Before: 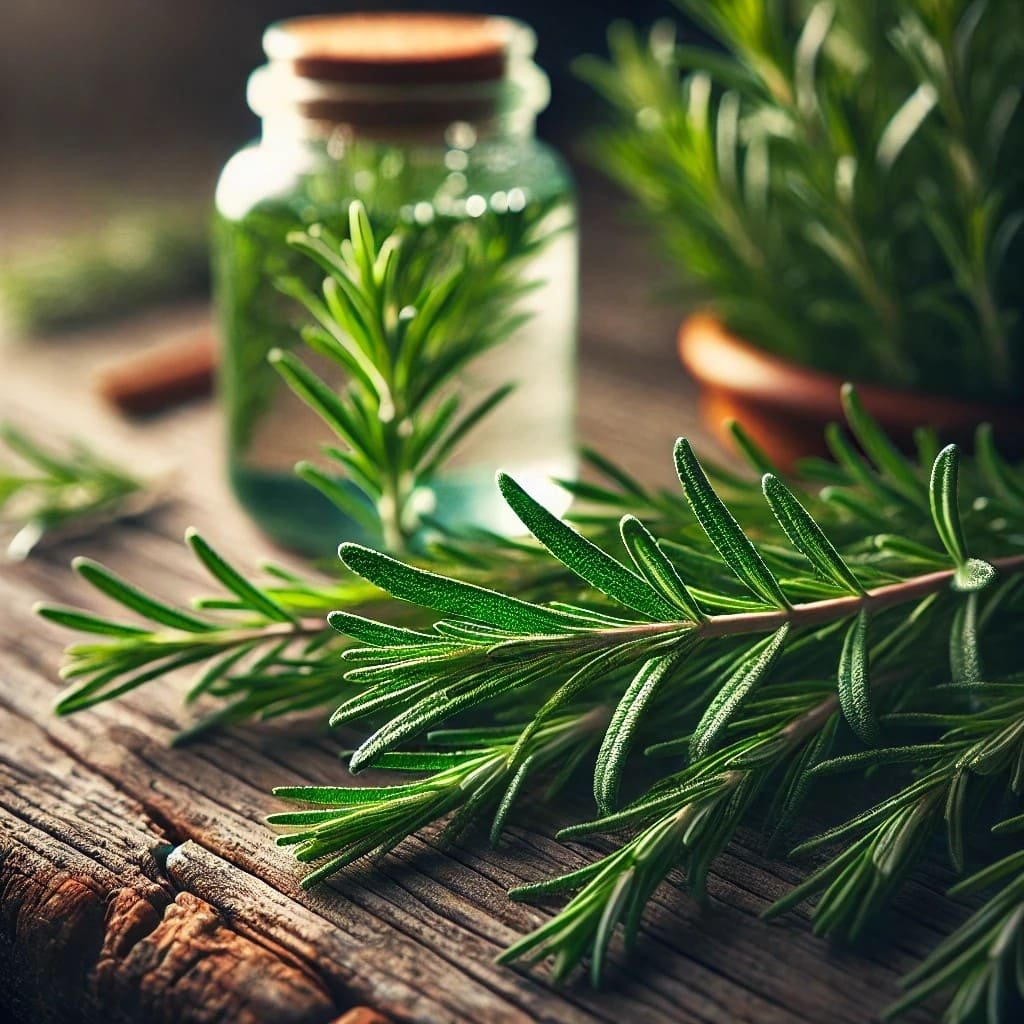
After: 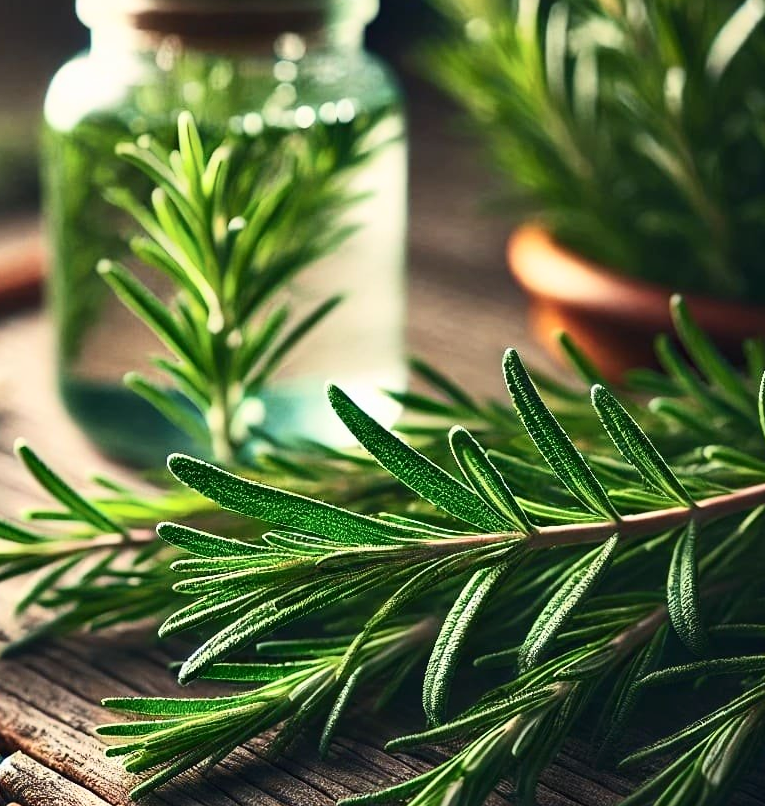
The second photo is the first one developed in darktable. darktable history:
contrast brightness saturation: contrast 0.244, brightness 0.091
crop: left 16.719%, top 8.694%, right 8.51%, bottom 12.517%
